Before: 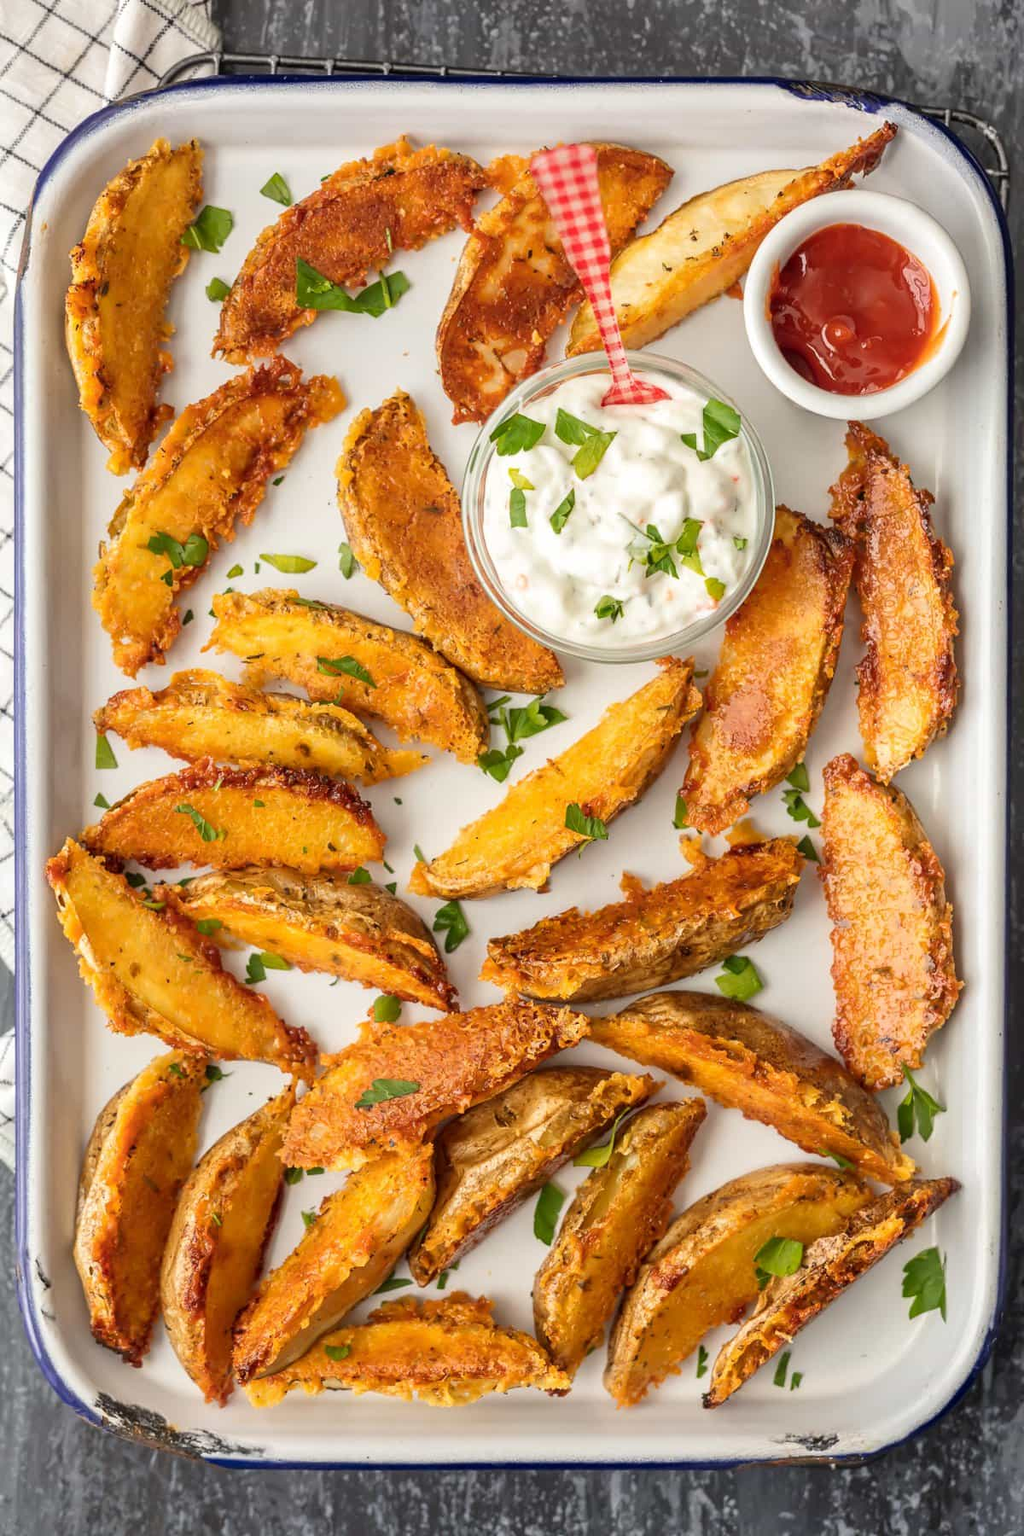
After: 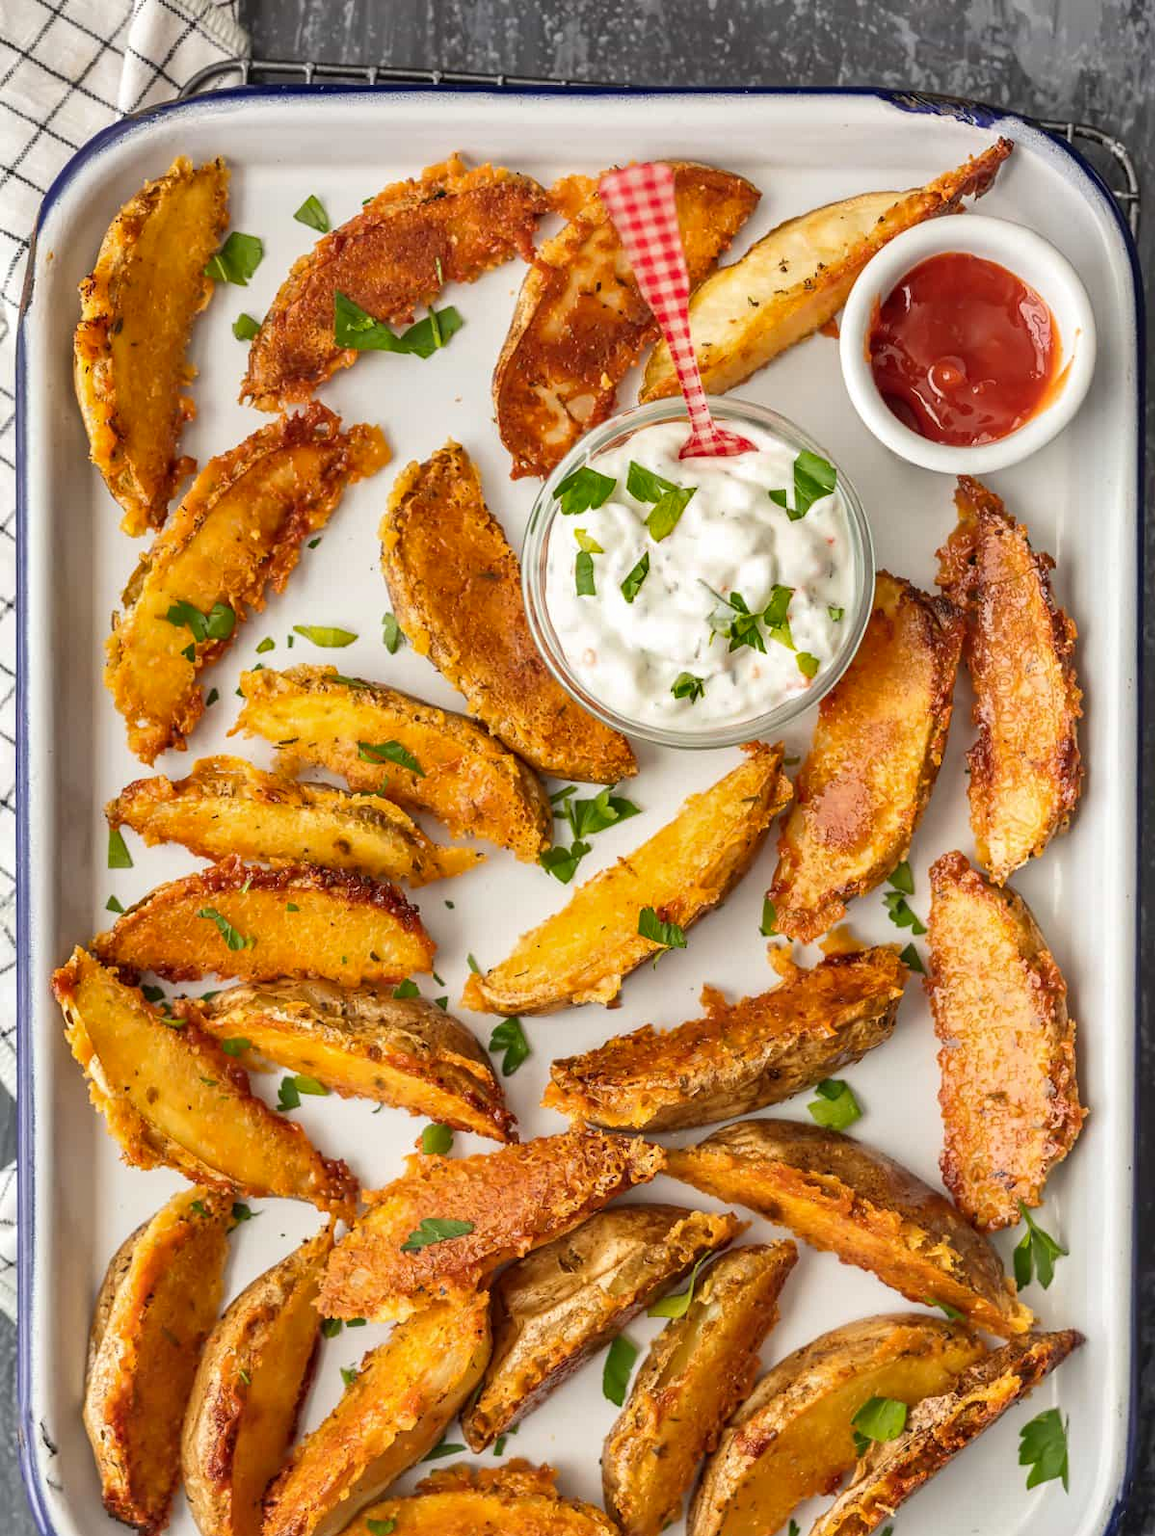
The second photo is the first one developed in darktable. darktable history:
tone equalizer: -8 EV 0.09 EV
shadows and highlights: low approximation 0.01, soften with gaussian
crop and rotate: top 0%, bottom 11.402%
